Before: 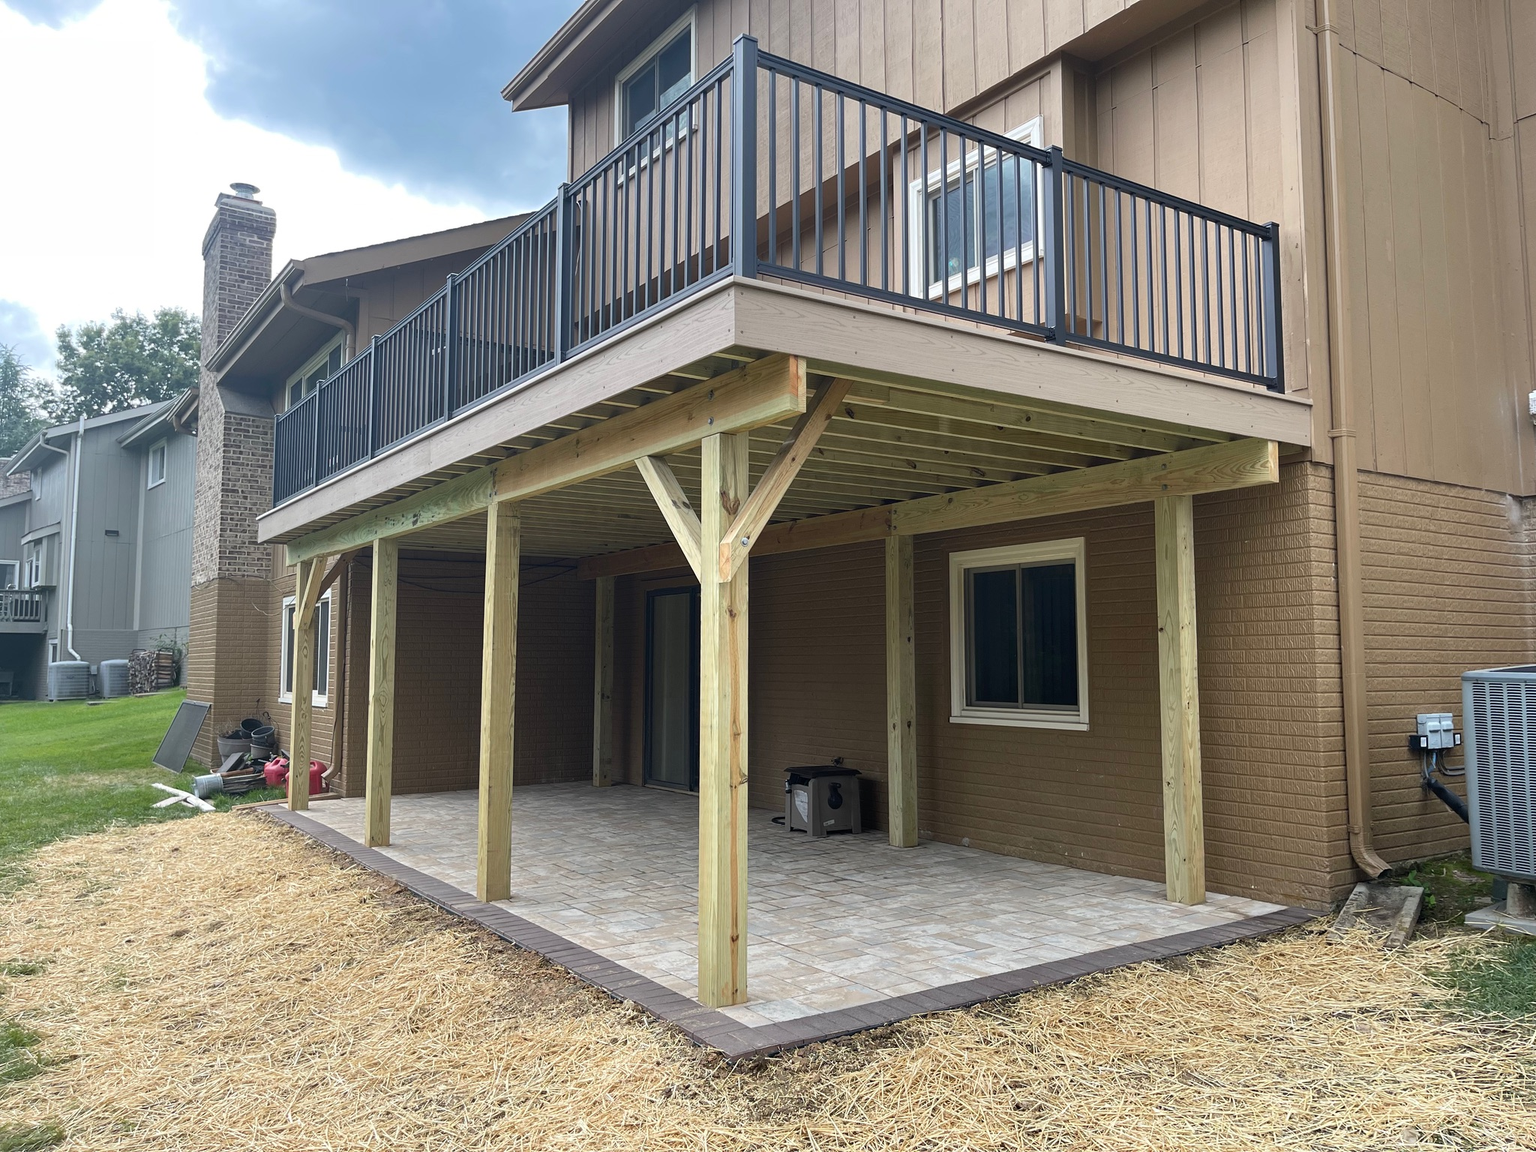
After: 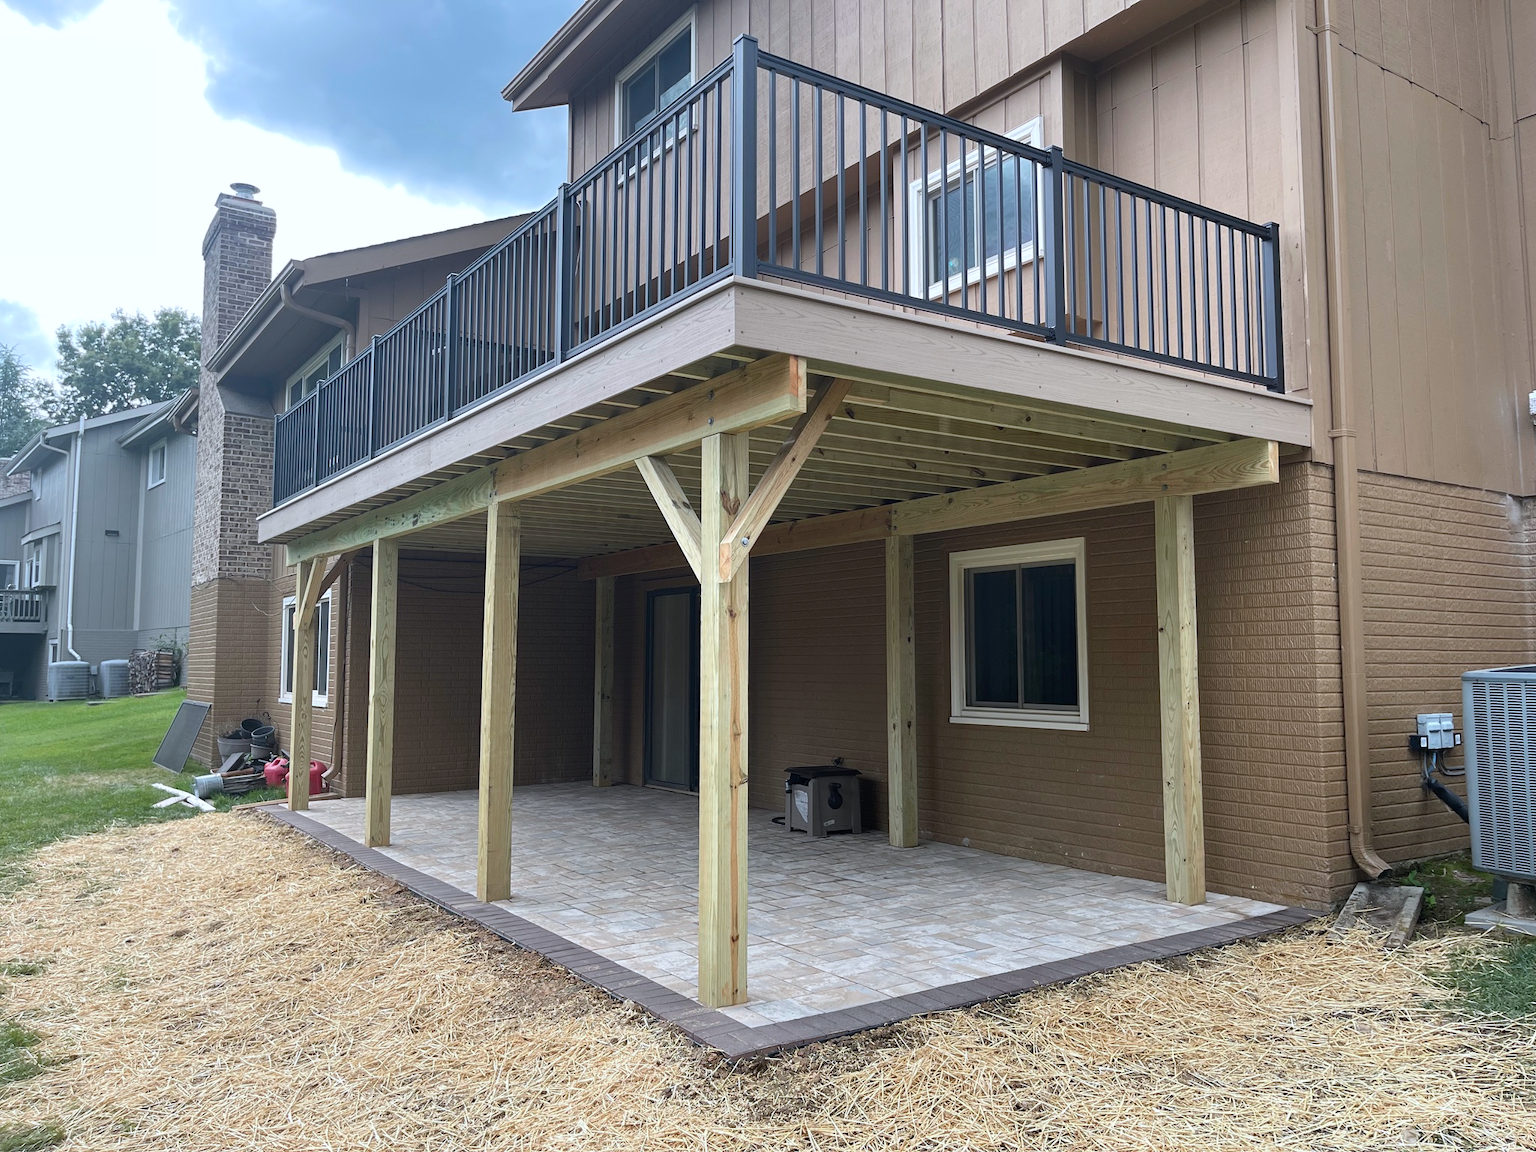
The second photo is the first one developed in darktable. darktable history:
color correction: highlights a* -0.646, highlights b* -8.93
